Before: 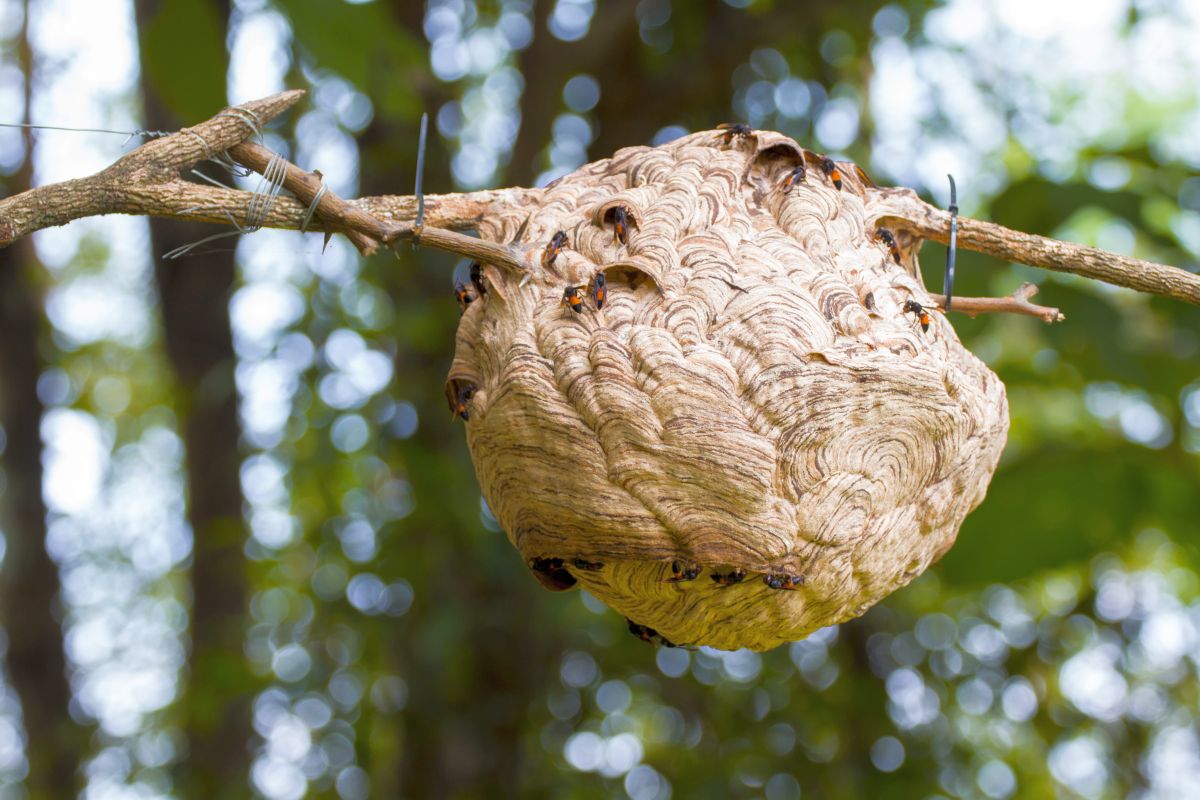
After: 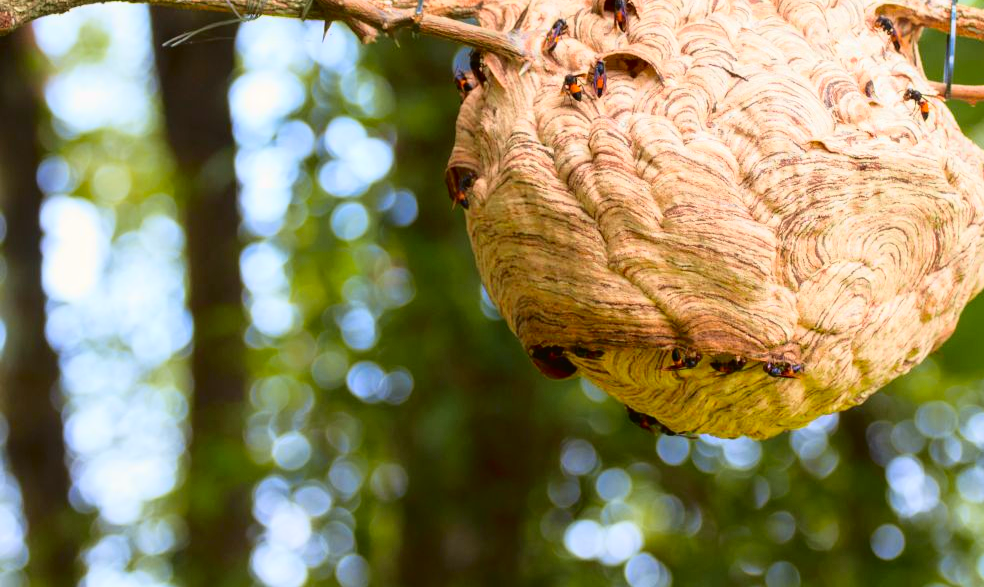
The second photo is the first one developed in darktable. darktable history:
contrast brightness saturation: contrast 0.16, saturation 0.32
exposure: exposure 0.15 EV, compensate highlight preservation false
crop: top 26.531%, right 17.959%
tone curve: curves: ch0 [(0, 0.021) (0.049, 0.044) (0.152, 0.14) (0.328, 0.377) (0.473, 0.543) (0.641, 0.705) (0.868, 0.887) (1, 0.969)]; ch1 [(0, 0) (0.302, 0.331) (0.427, 0.433) (0.472, 0.47) (0.502, 0.503) (0.522, 0.526) (0.564, 0.591) (0.602, 0.632) (0.677, 0.701) (0.859, 0.885) (1, 1)]; ch2 [(0, 0) (0.33, 0.301) (0.447, 0.44) (0.487, 0.496) (0.502, 0.516) (0.535, 0.554) (0.565, 0.598) (0.618, 0.629) (1, 1)], color space Lab, independent channels, preserve colors none
